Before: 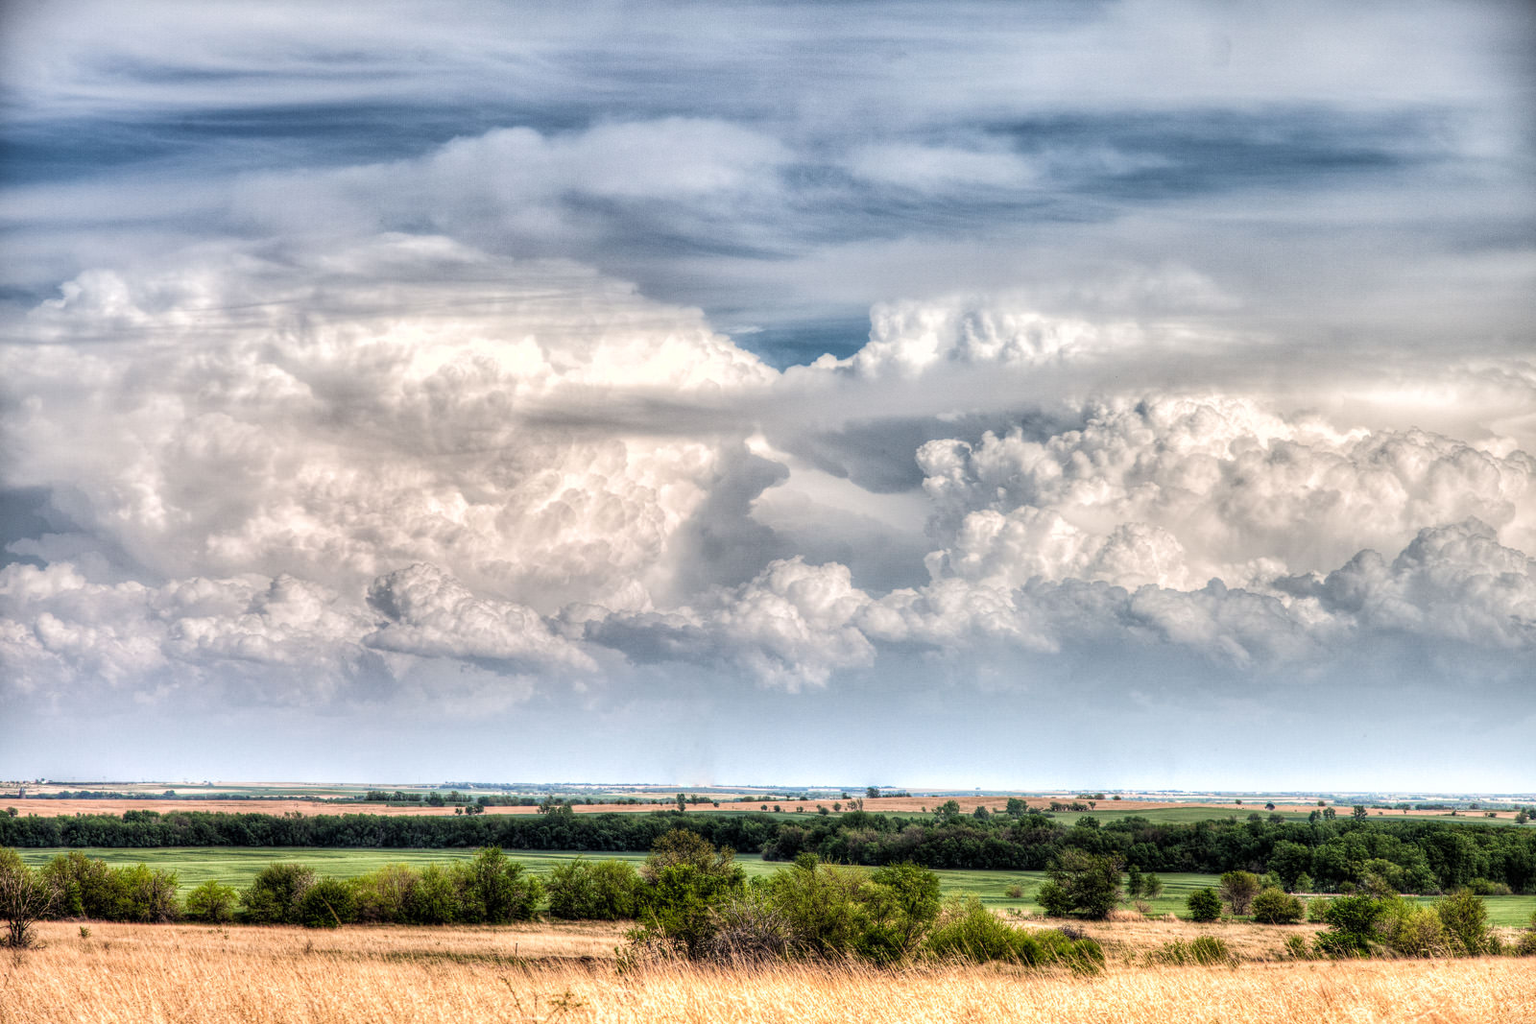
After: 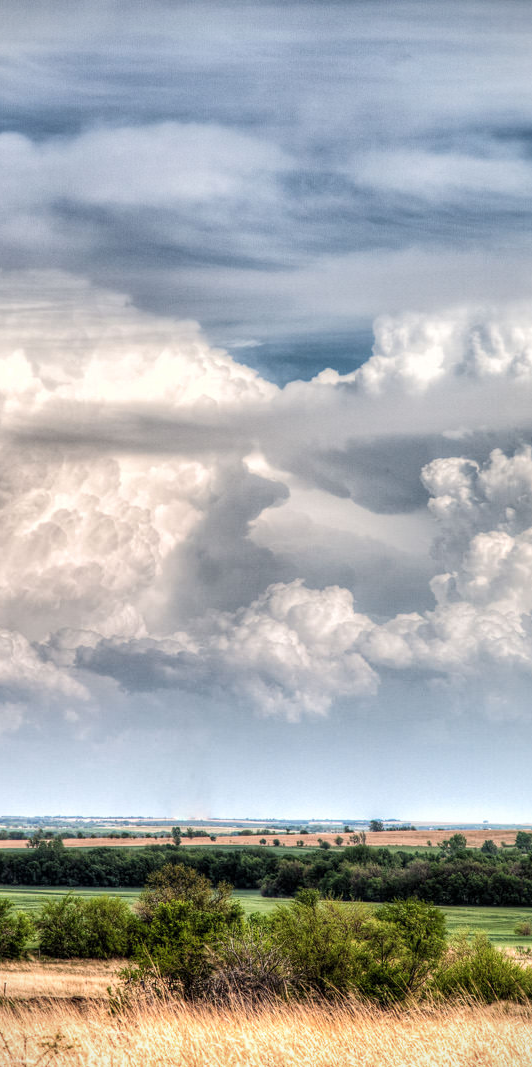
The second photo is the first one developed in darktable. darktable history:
vignetting: fall-off start 92.6%, brightness -0.52, saturation -0.51, center (-0.012, 0)
color balance rgb: linear chroma grading › global chroma 1.5%, linear chroma grading › mid-tones -1%, perceptual saturation grading › global saturation -3%, perceptual saturation grading › shadows -2%
crop: left 33.36%, right 33.36%
